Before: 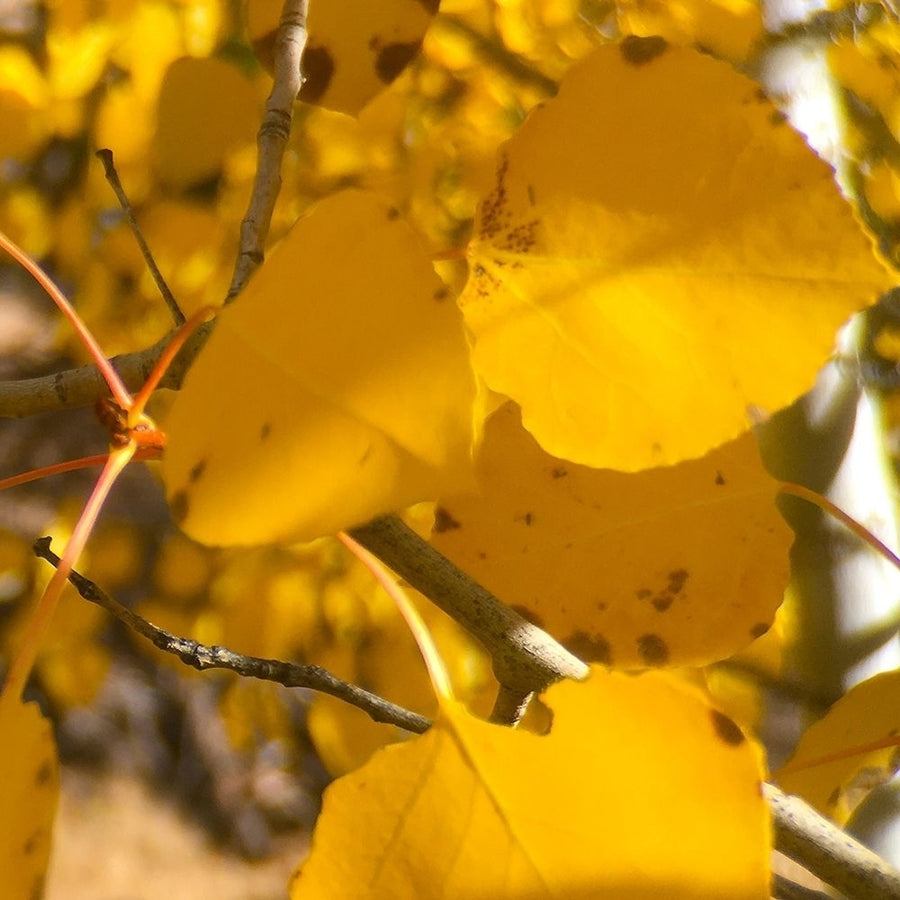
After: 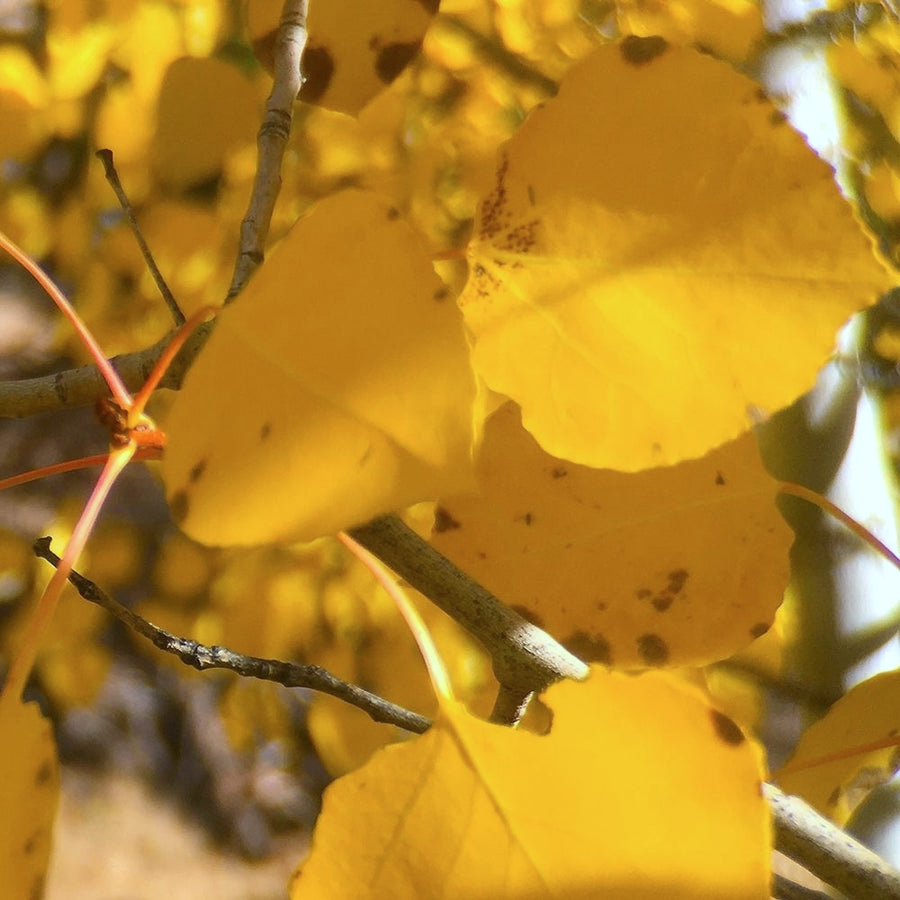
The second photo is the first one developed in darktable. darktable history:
color calibration: gray › normalize channels true, illuminant custom, x 0.368, y 0.373, temperature 4331.74 K, gamut compression 0.016
